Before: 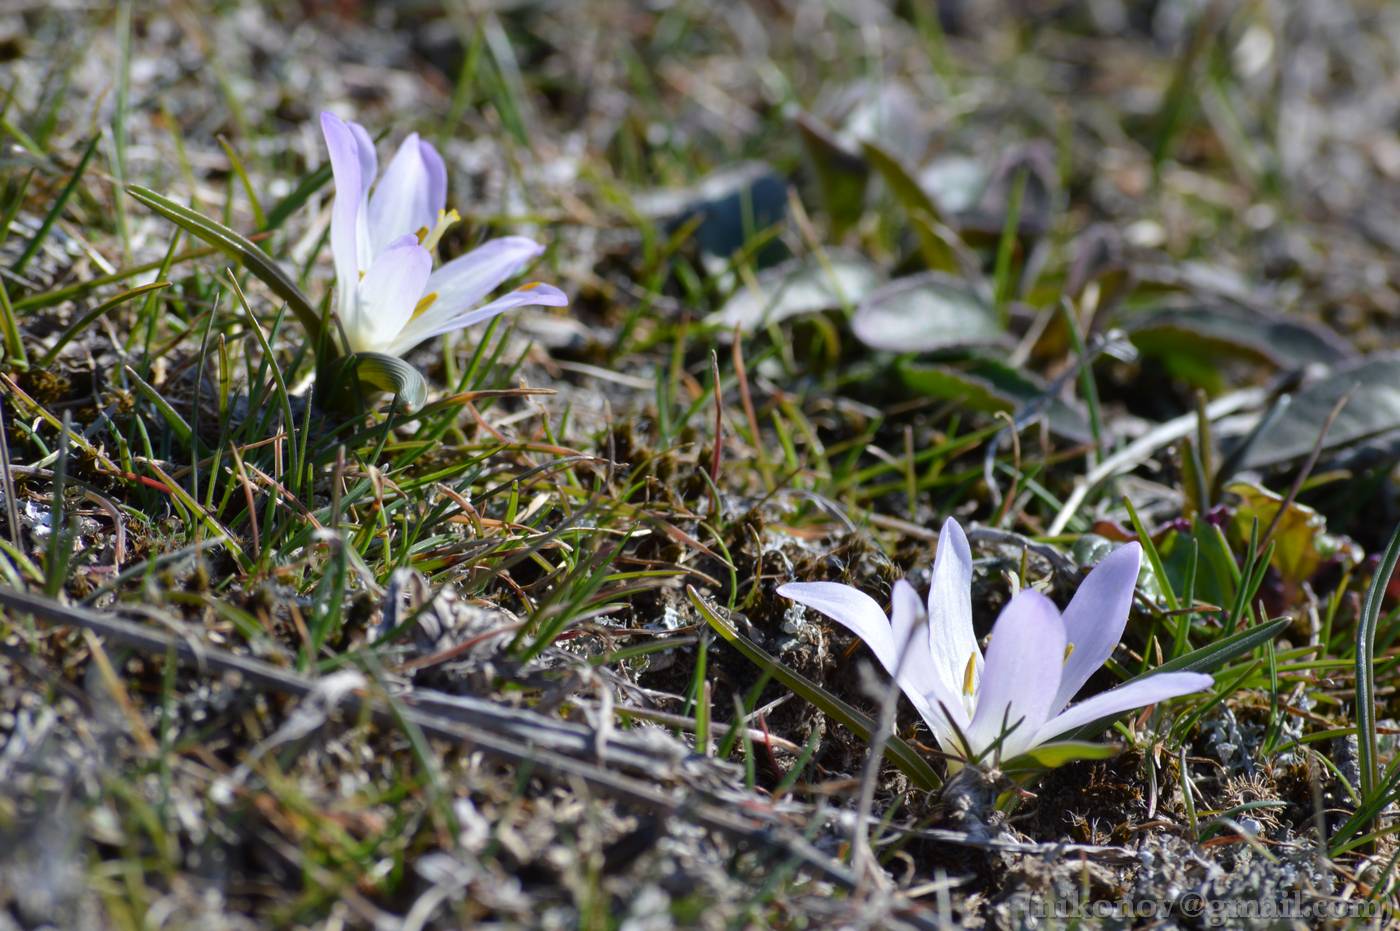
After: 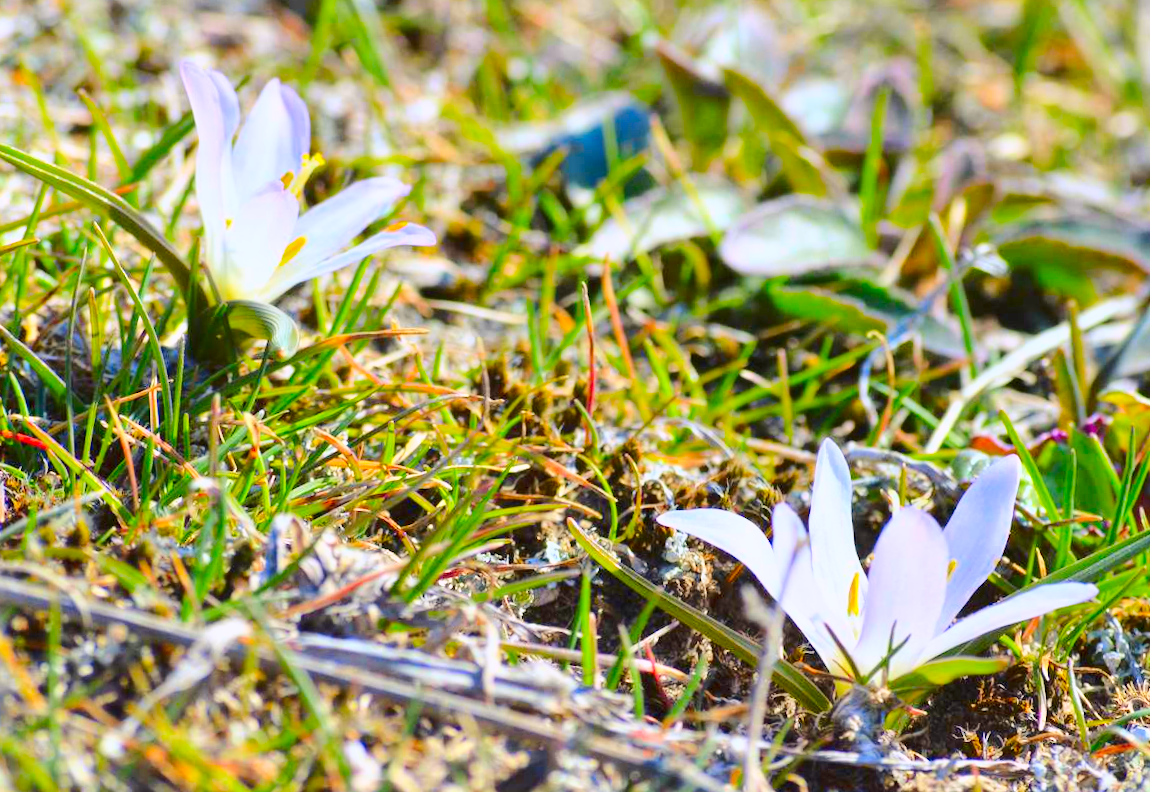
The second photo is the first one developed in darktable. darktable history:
base curve: curves: ch0 [(0, 0) (0.025, 0.046) (0.112, 0.277) (0.467, 0.74) (0.814, 0.929) (1, 0.942)]
crop and rotate: left 10.071%, top 10.071%, right 10.02%, bottom 10.02%
rgb curve: curves: ch2 [(0, 0) (0.567, 0.512) (1, 1)], mode RGB, independent channels
rotate and perspective: rotation -2.56°, automatic cropping off
white balance: red 1.009, blue 1.027
tone equalizer: -8 EV 1 EV, -7 EV 1 EV, -6 EV 1 EV, -5 EV 1 EV, -4 EV 1 EV, -3 EV 0.75 EV, -2 EV 0.5 EV, -1 EV 0.25 EV
color contrast: green-magenta contrast 1.55, blue-yellow contrast 1.83
